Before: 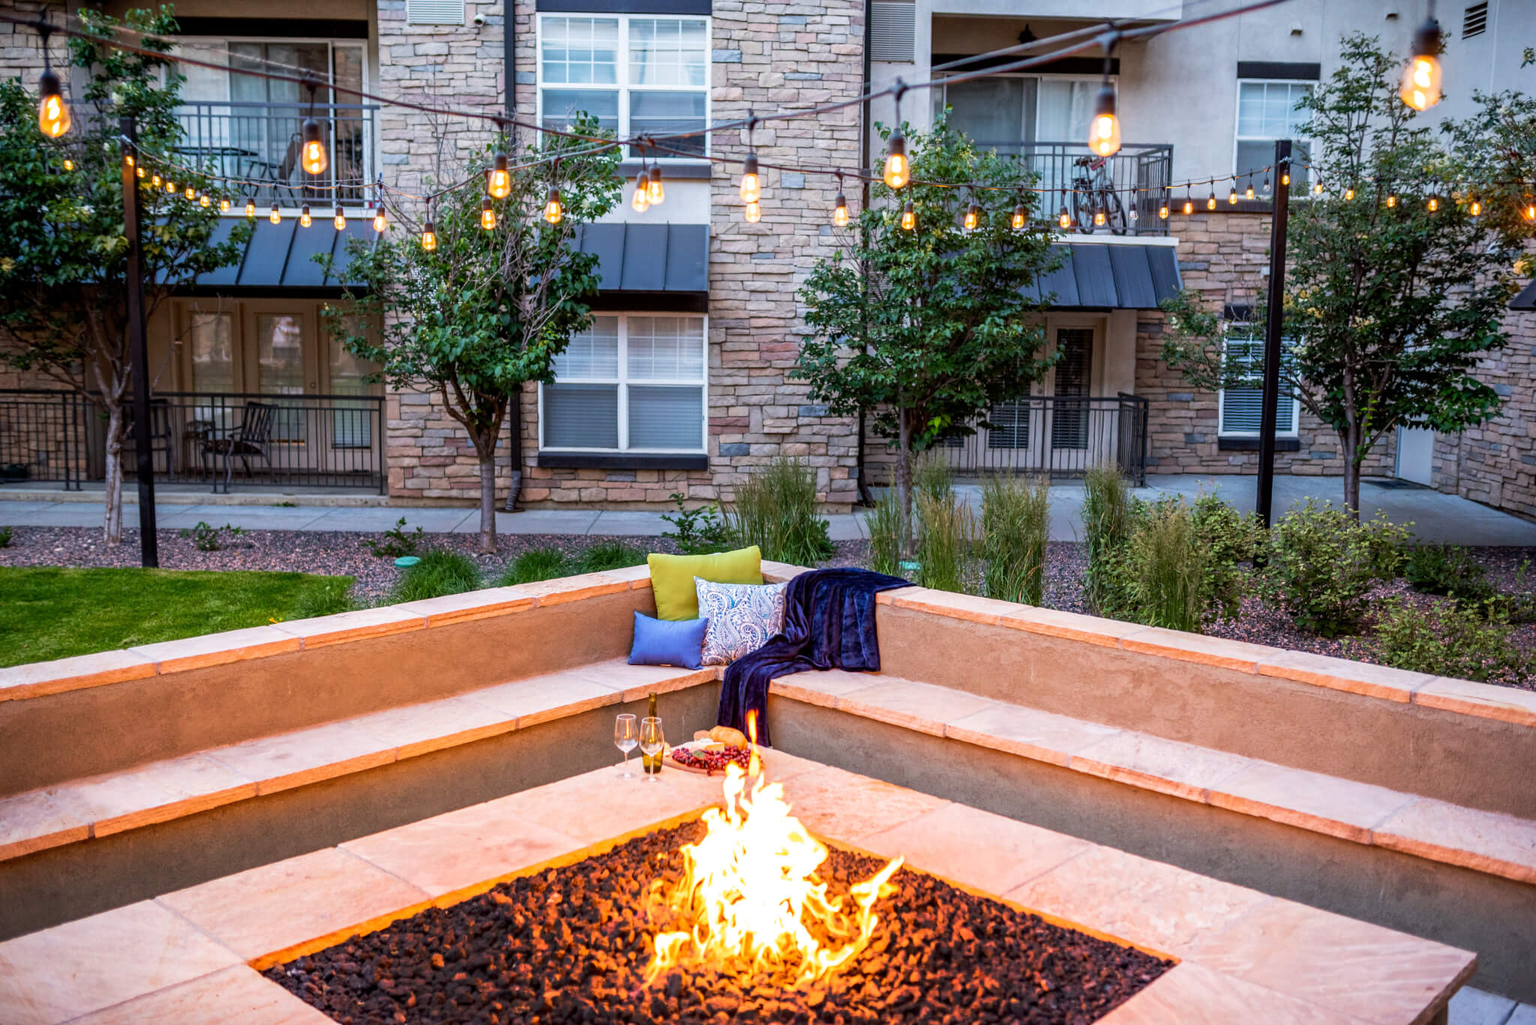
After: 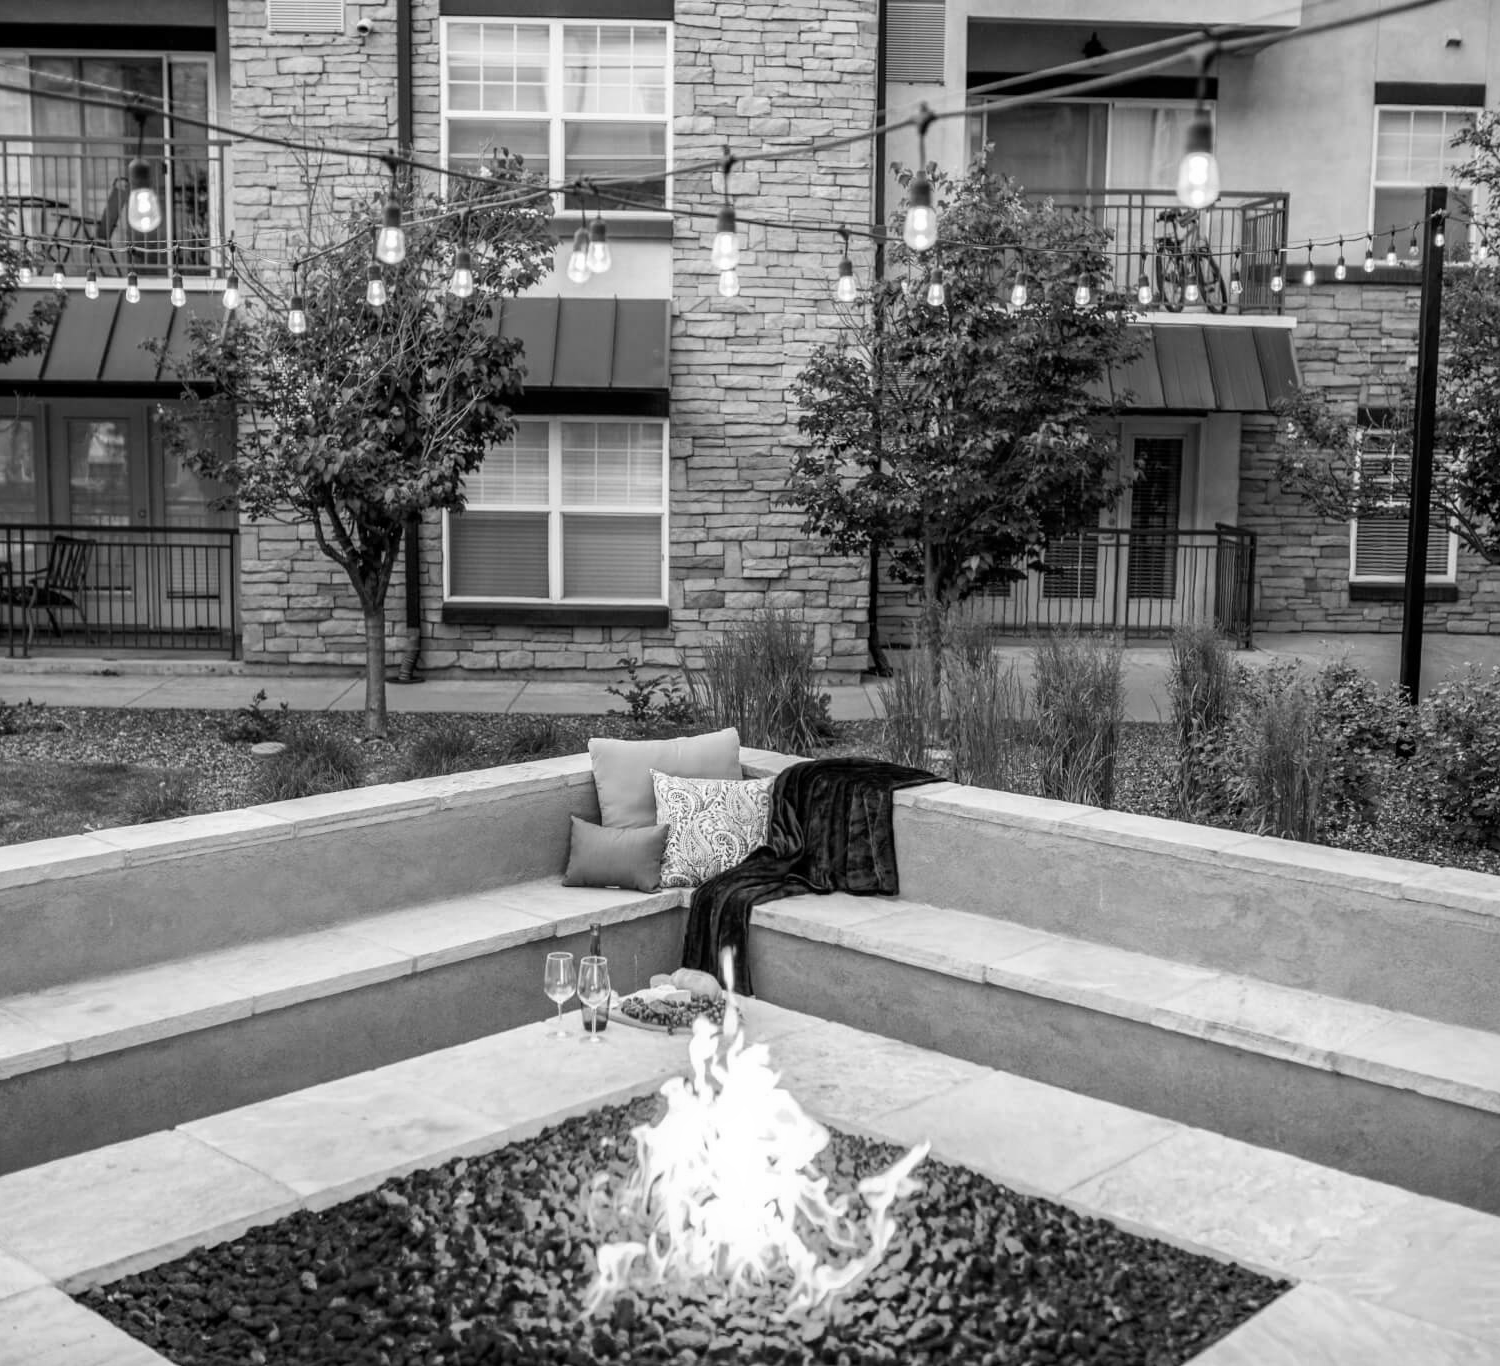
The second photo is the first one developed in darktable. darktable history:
crop: left 13.443%, right 13.31%
monochrome: on, module defaults
